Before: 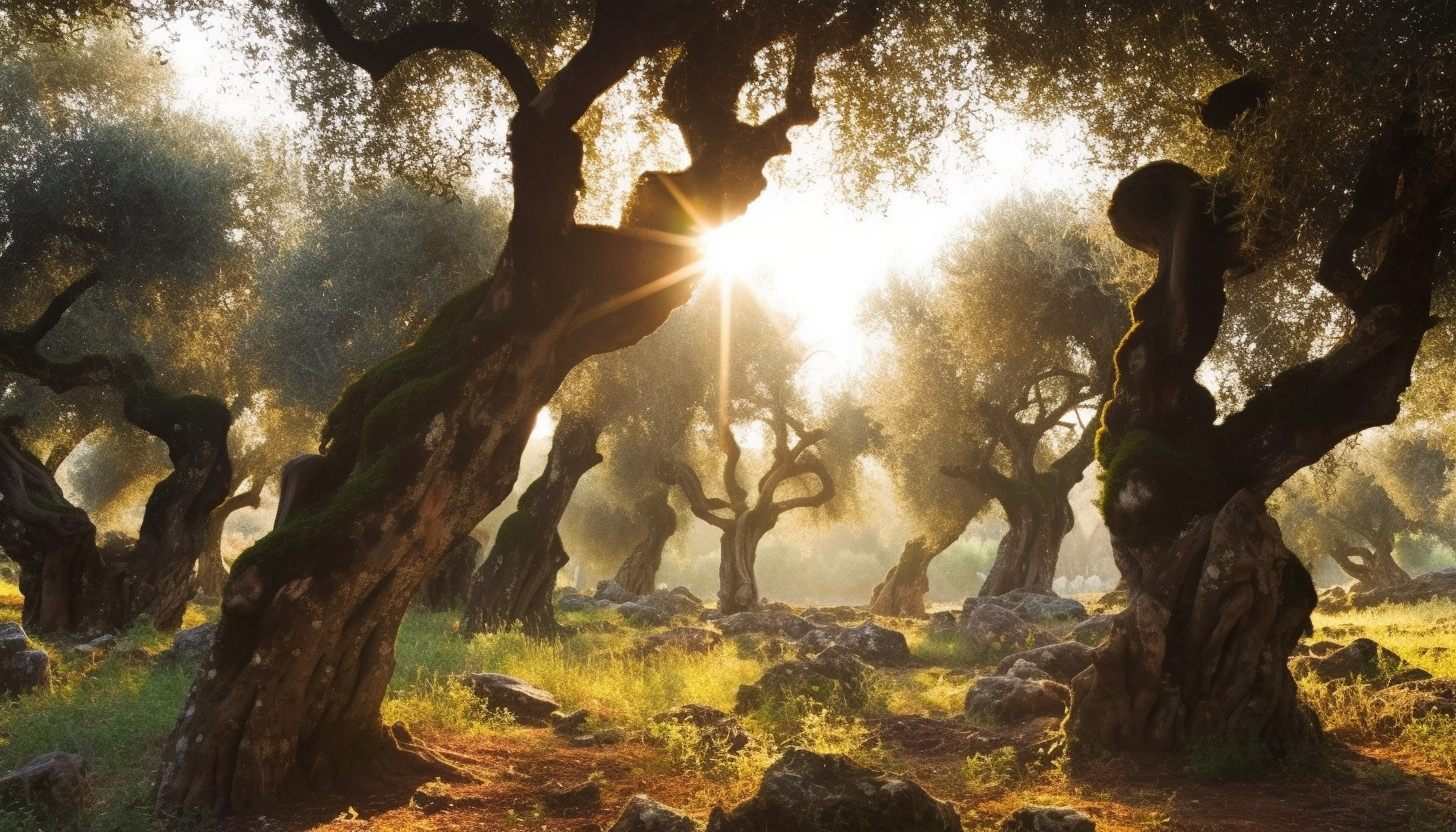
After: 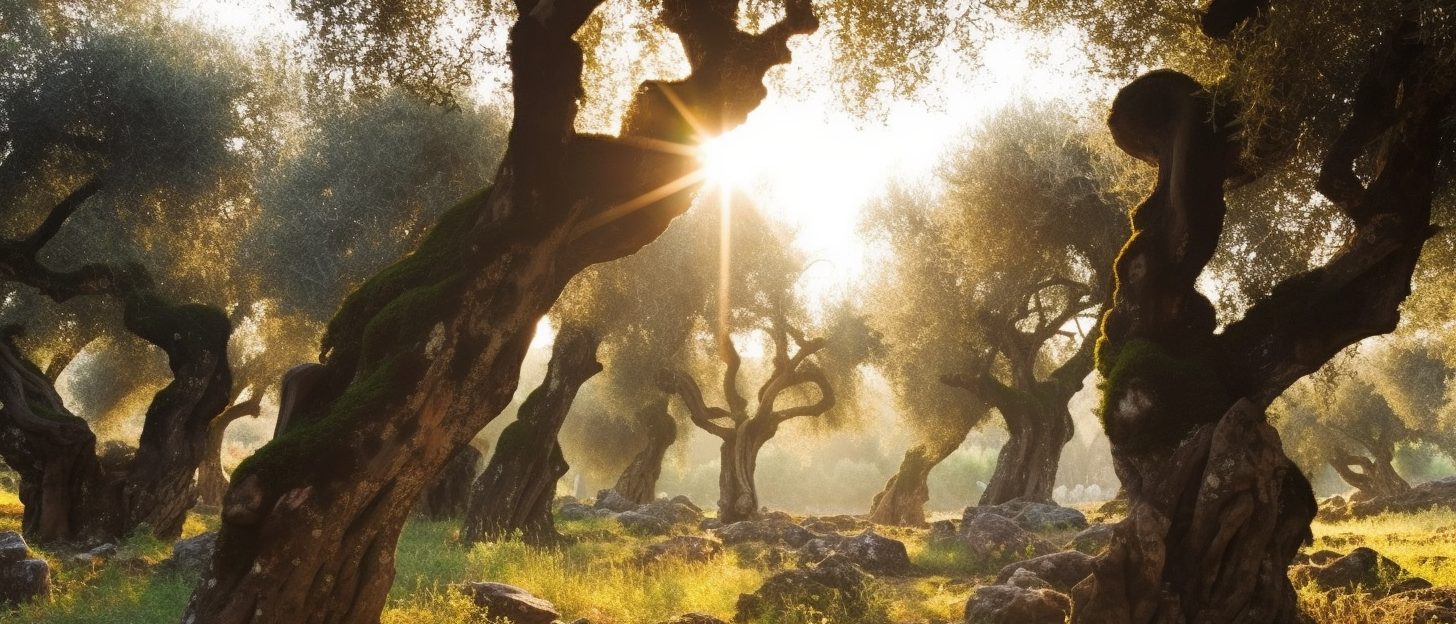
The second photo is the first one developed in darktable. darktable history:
crop: top 11.054%, bottom 13.926%
